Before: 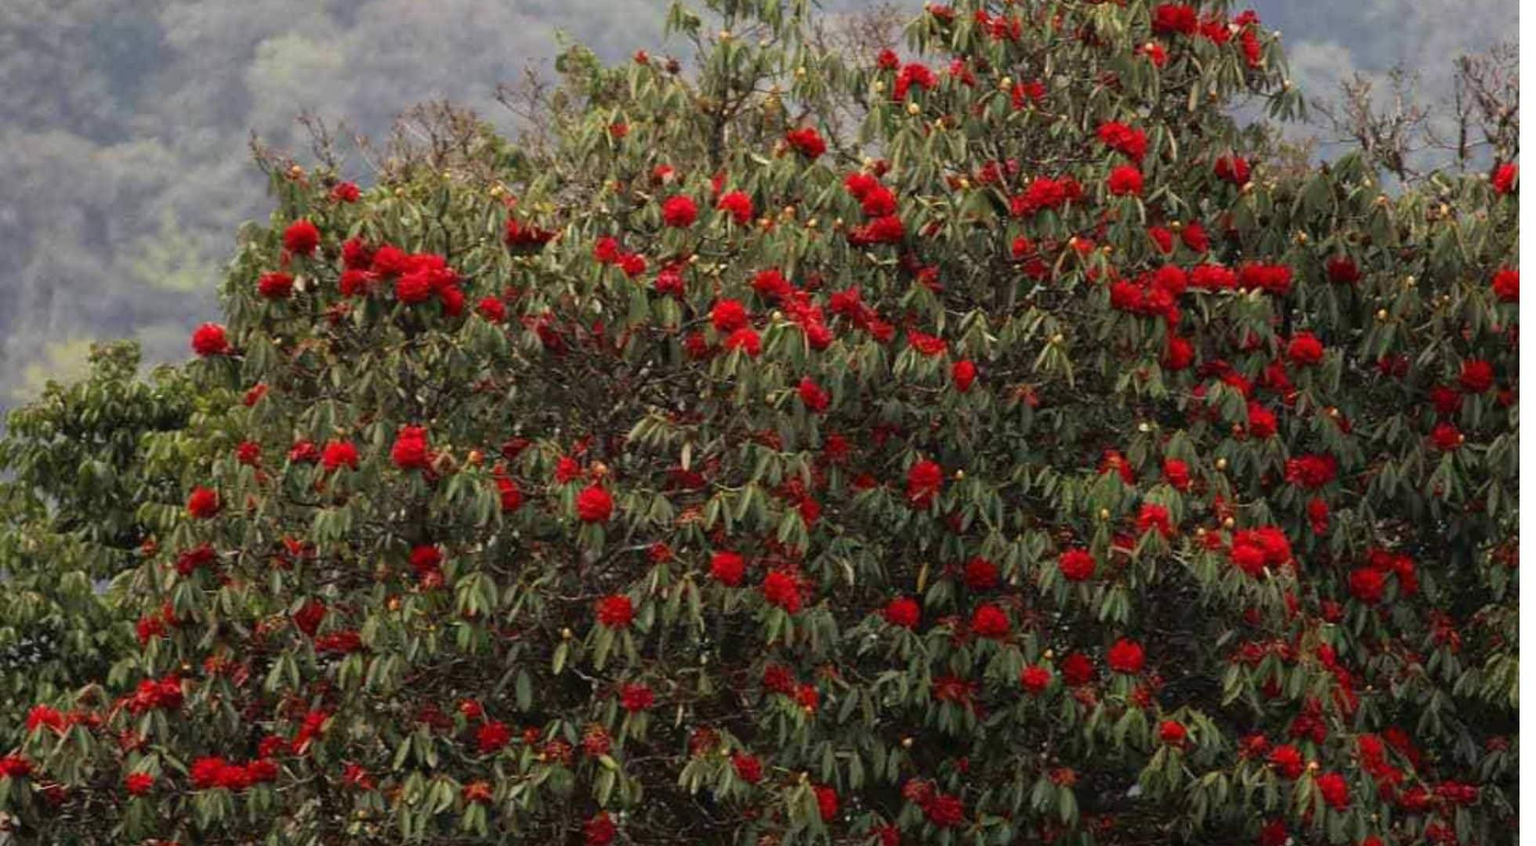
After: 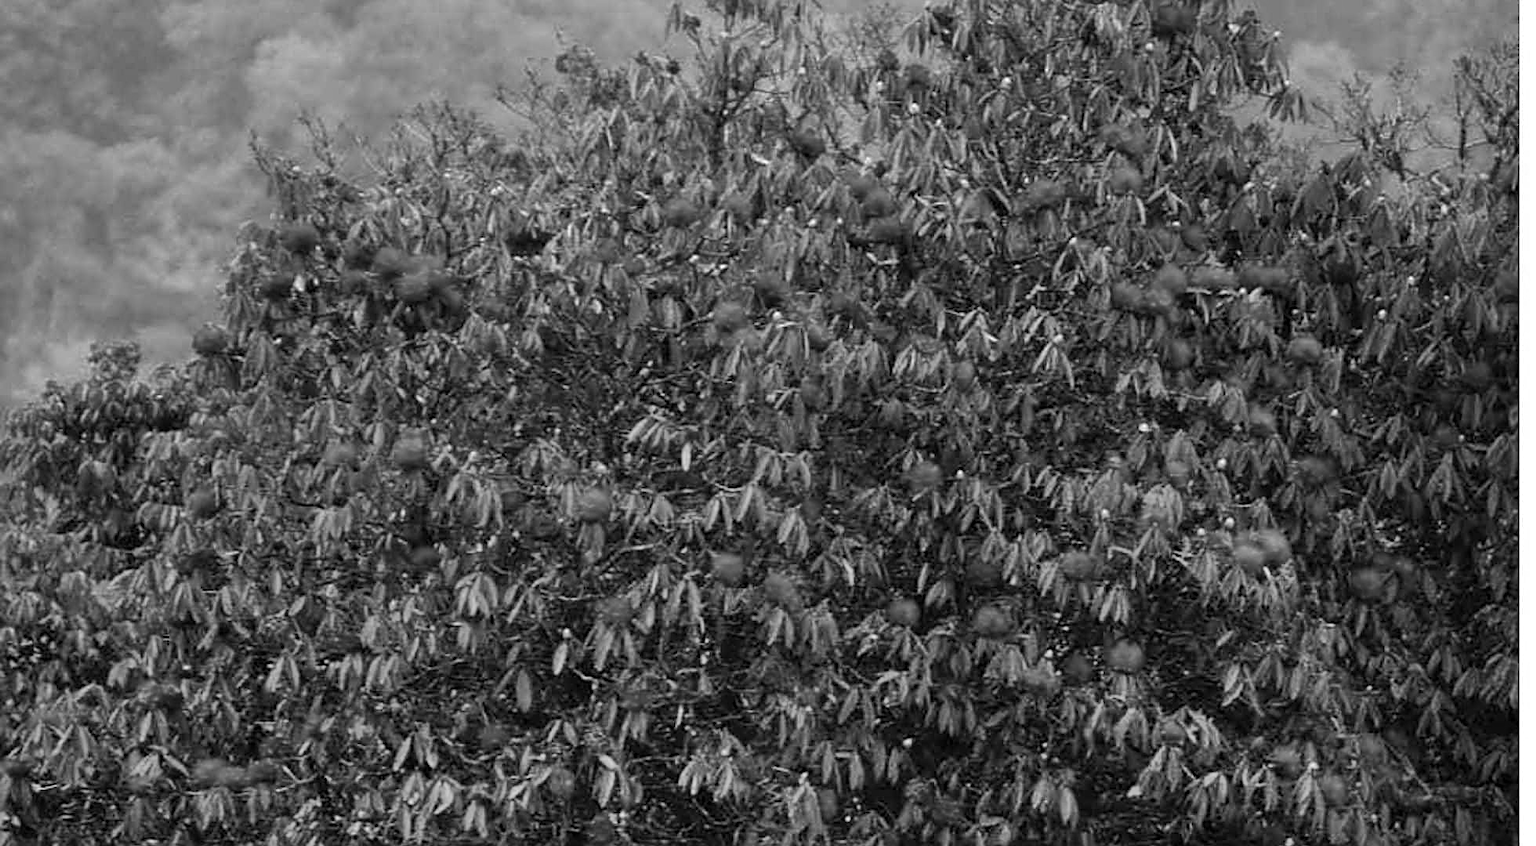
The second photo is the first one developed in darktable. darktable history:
shadows and highlights: soften with gaussian
sharpen: on, module defaults
exposure: black level correction 0.001, compensate exposure bias true, compensate highlight preservation false
color zones: curves: ch1 [(0, -0.394) (0.143, -0.394) (0.286, -0.394) (0.429, -0.392) (0.571, -0.391) (0.714, -0.391) (0.857, -0.391) (1, -0.394)]
